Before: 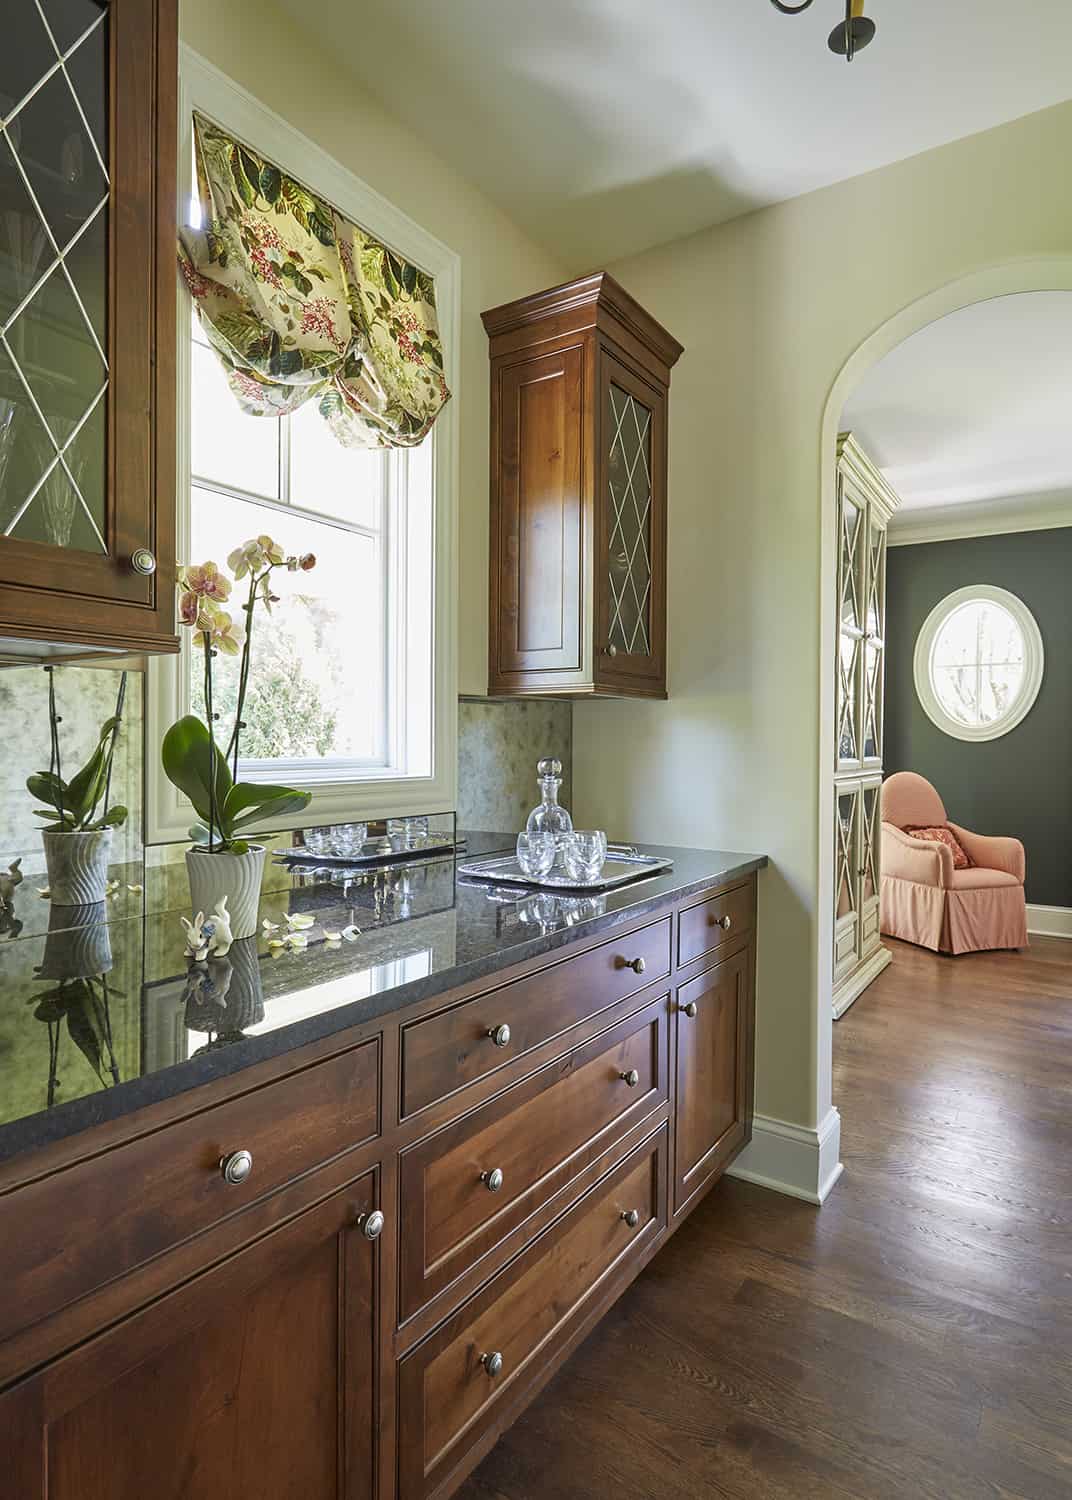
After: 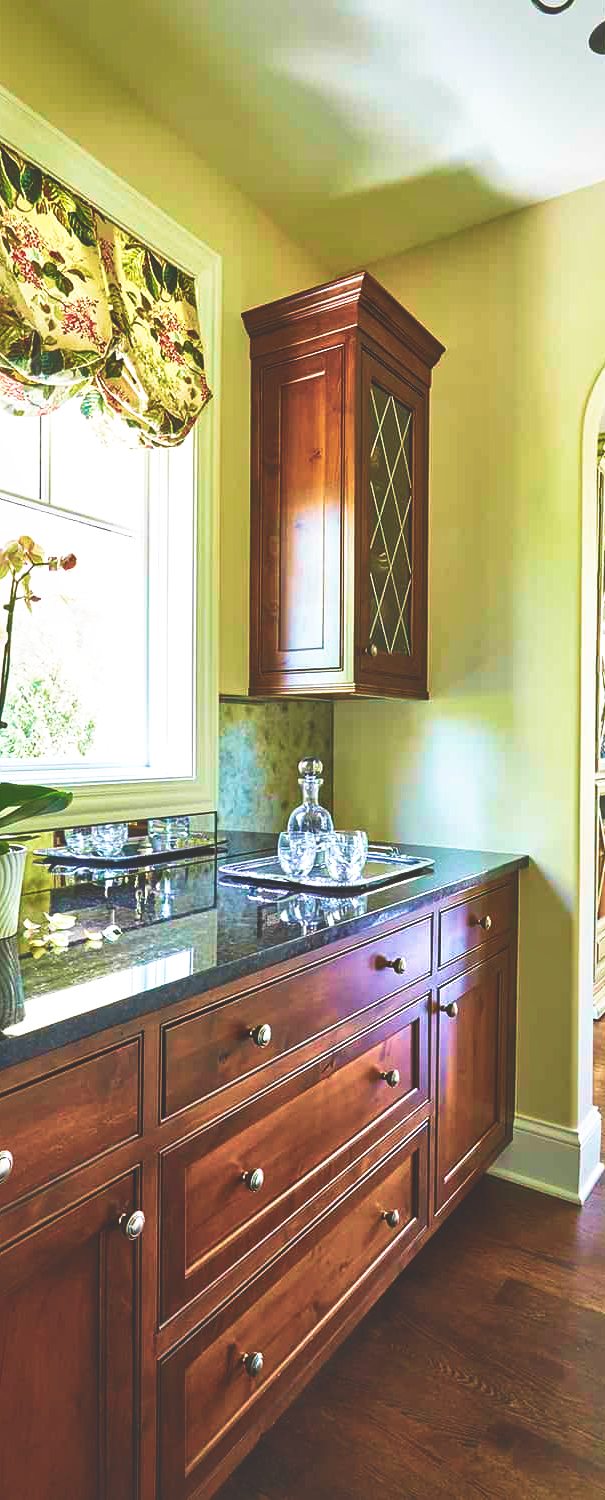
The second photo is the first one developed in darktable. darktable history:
crop and rotate: left 22.423%, right 21.12%
velvia: strength 74.17%
local contrast: mode bilateral grid, contrast 20, coarseness 50, detail 129%, midtone range 0.2
base curve: curves: ch0 [(0, 0.036) (0.007, 0.037) (0.604, 0.887) (1, 1)], preserve colors none
